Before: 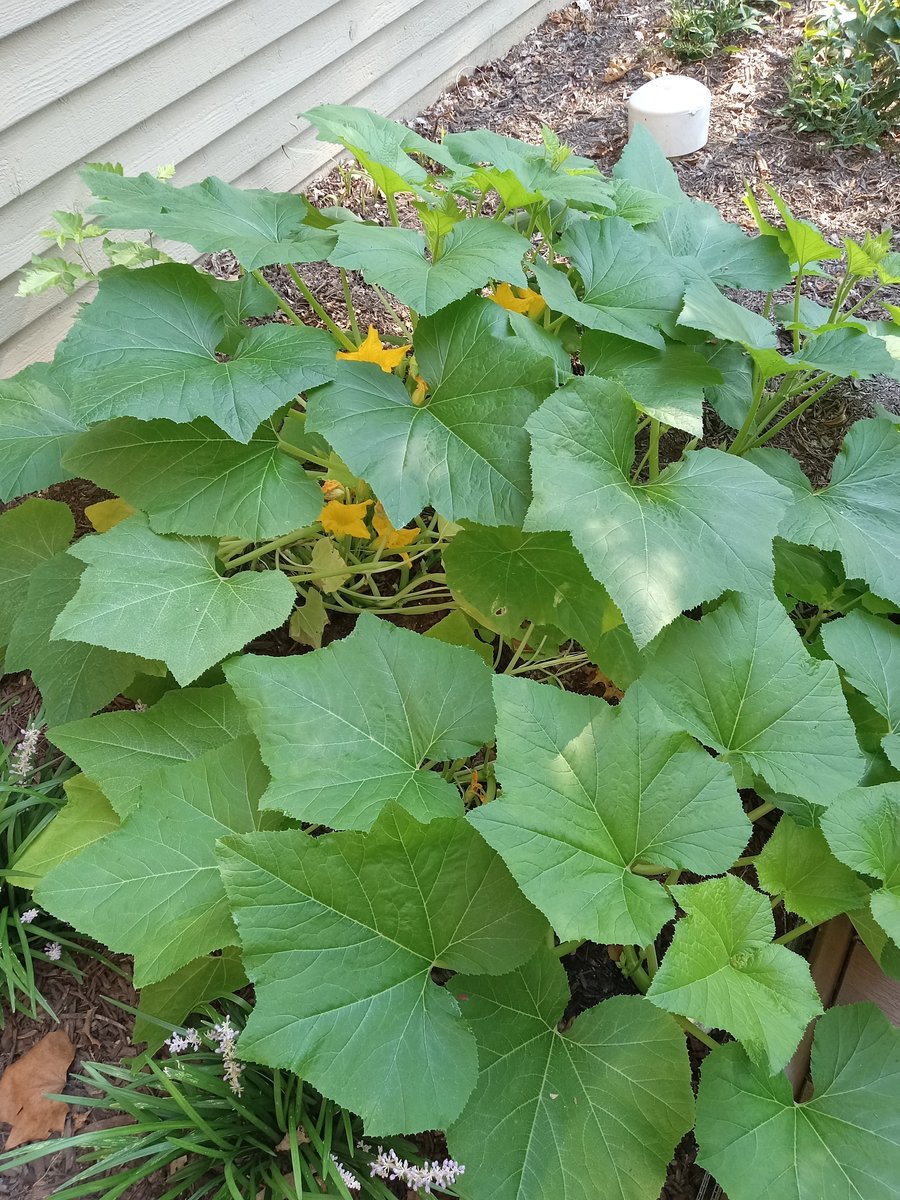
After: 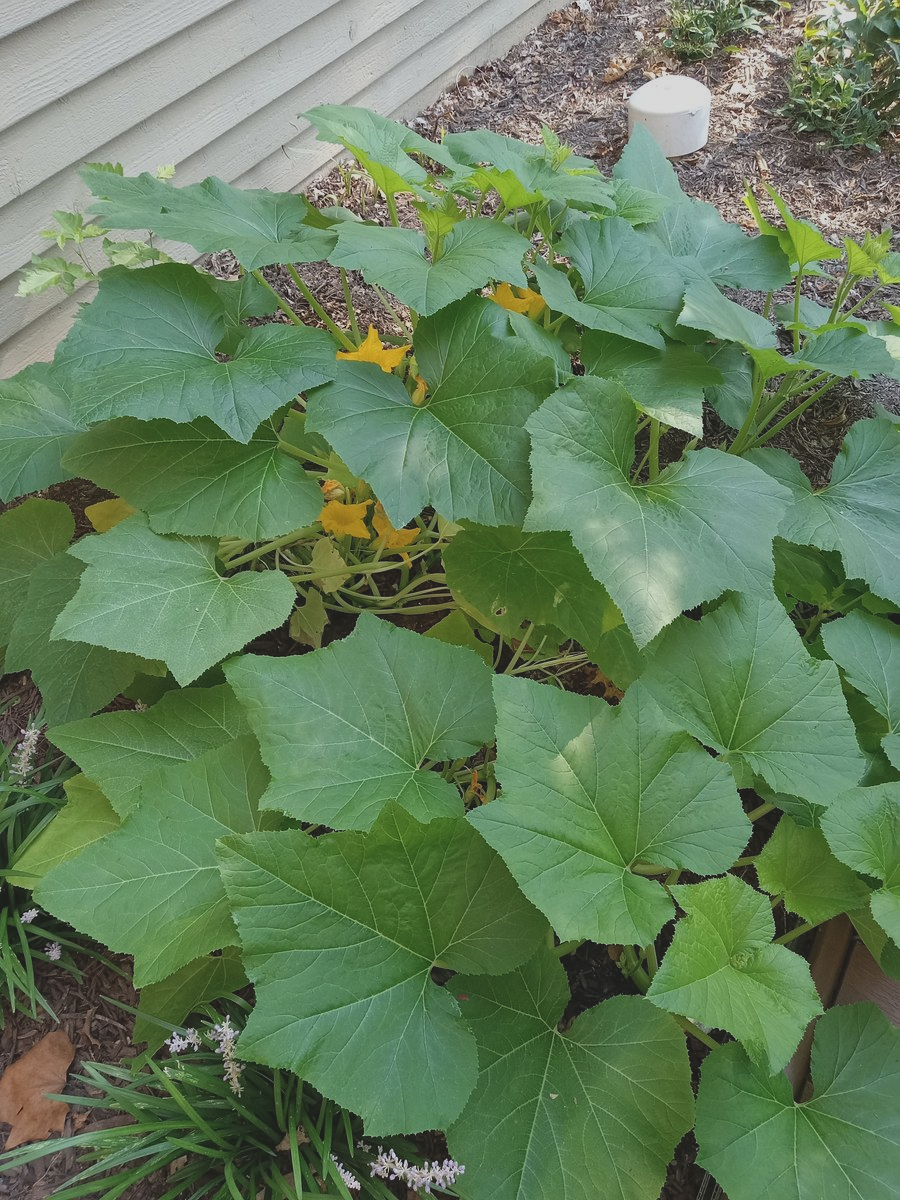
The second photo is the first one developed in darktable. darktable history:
exposure: black level correction -0.015, exposure -0.534 EV, compensate highlight preservation false
